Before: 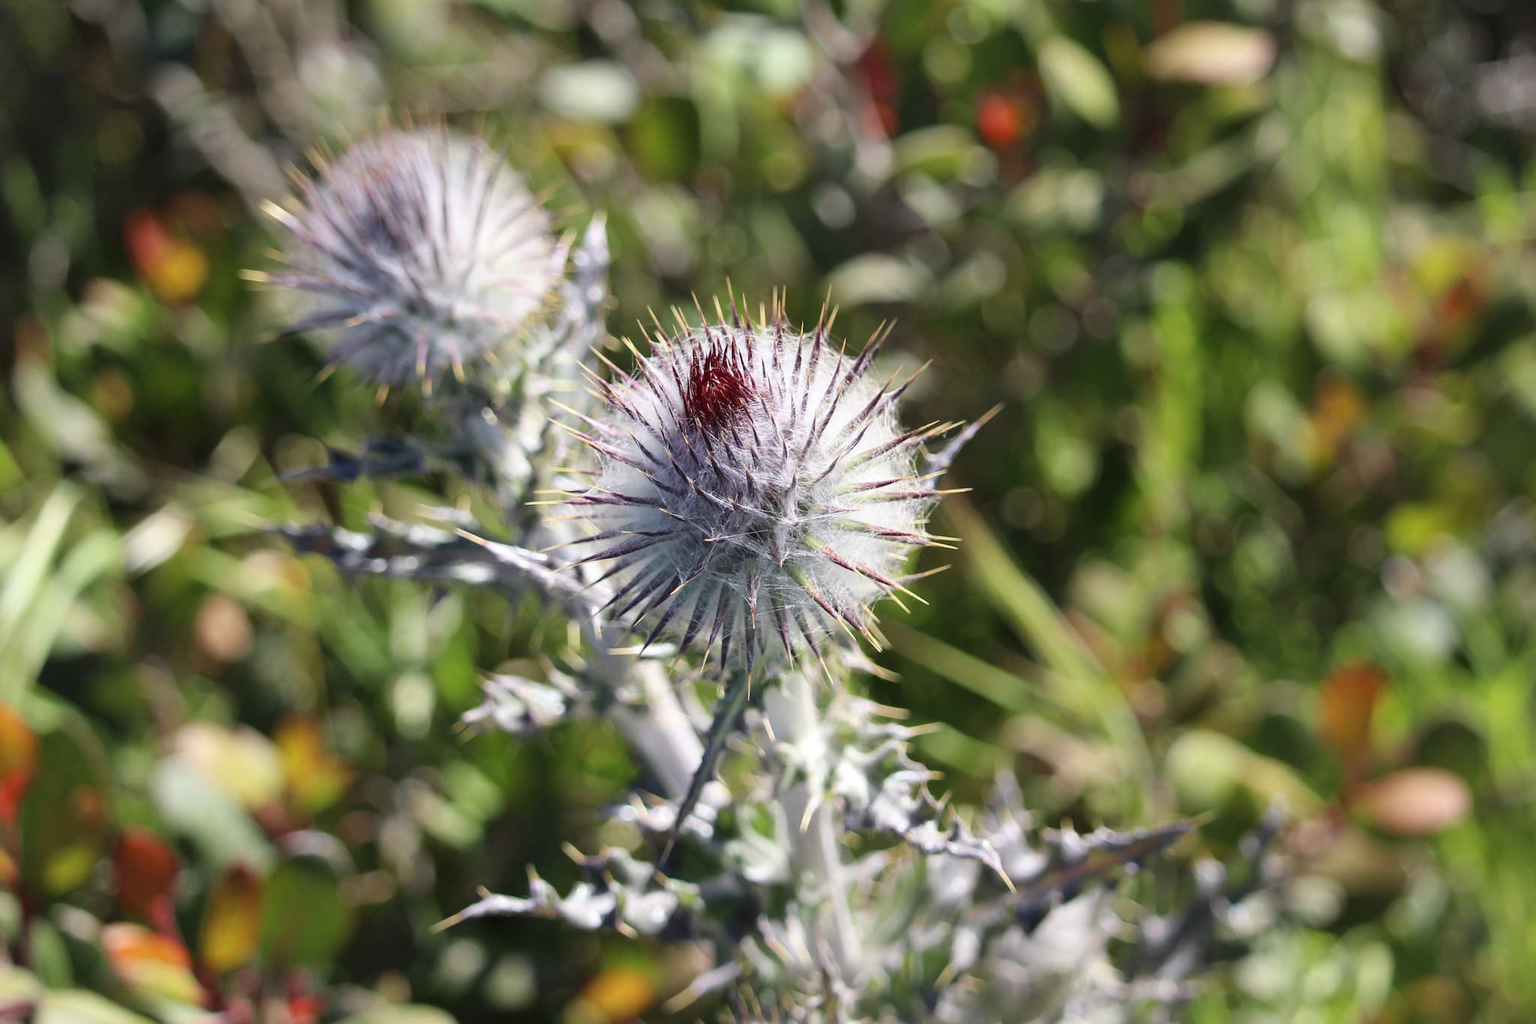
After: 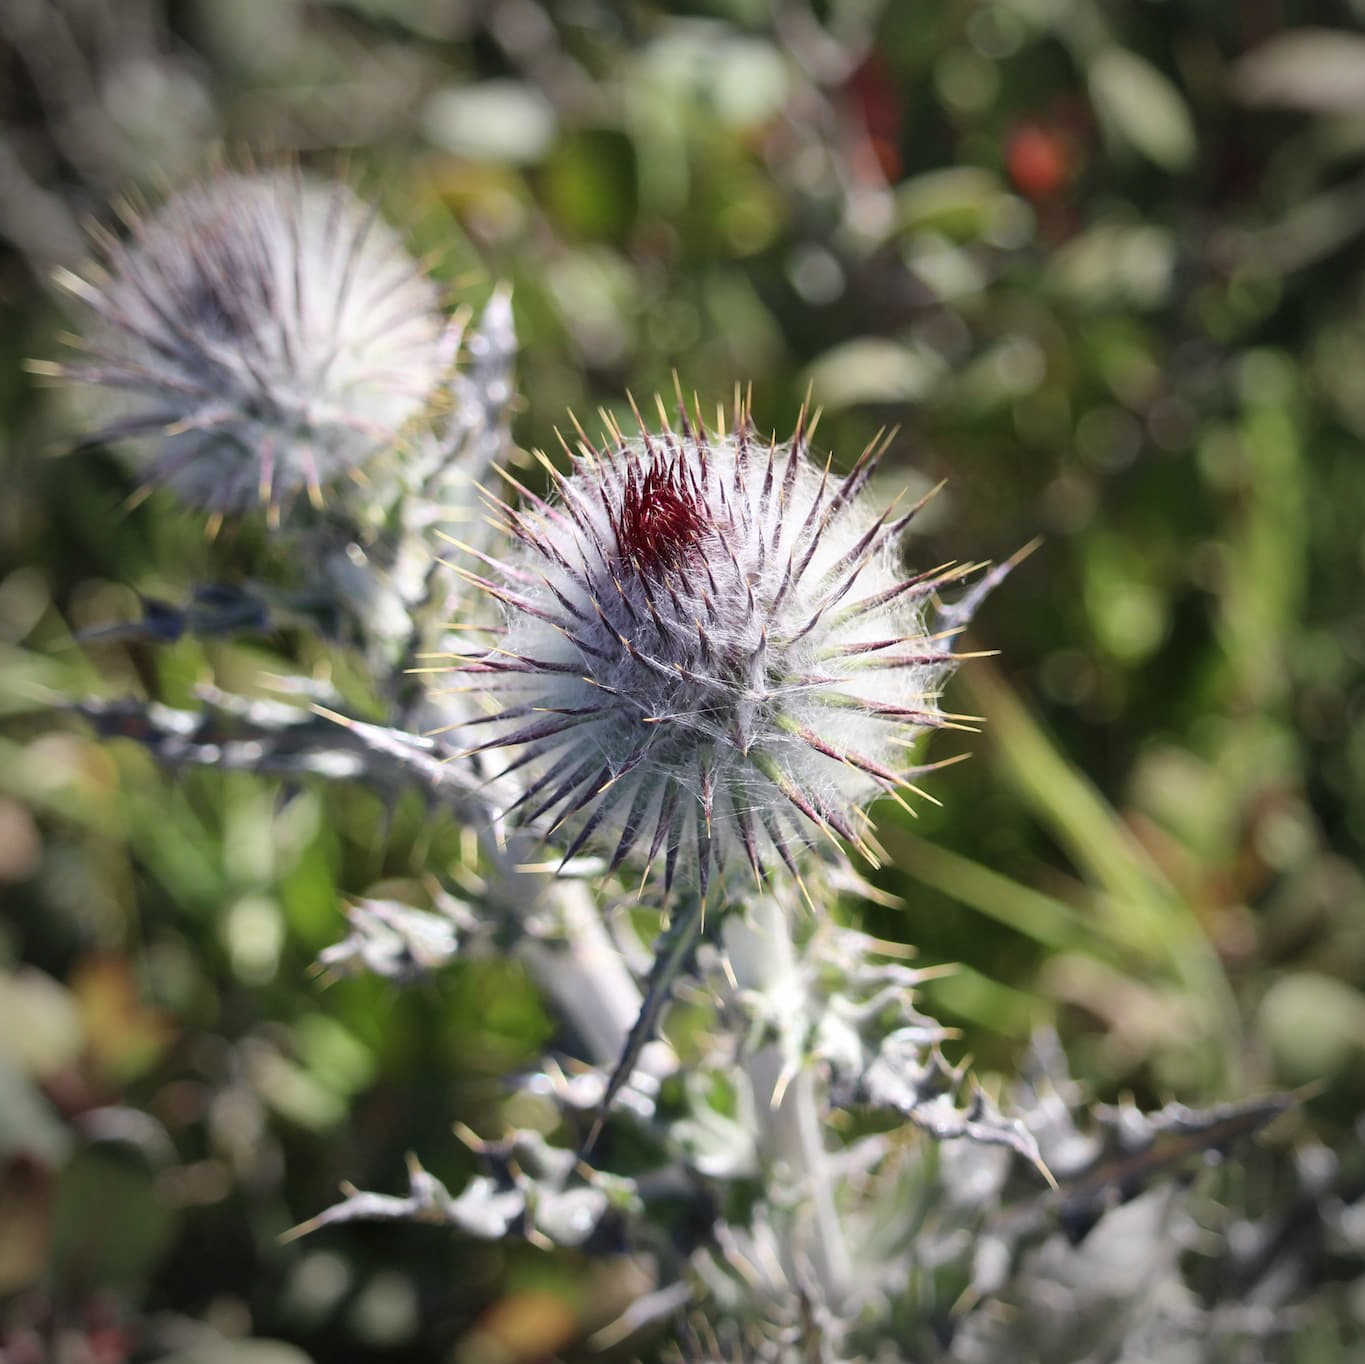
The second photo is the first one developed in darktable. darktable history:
crop and rotate: left 14.479%, right 18.831%
vignetting: fall-off start 71.76%
